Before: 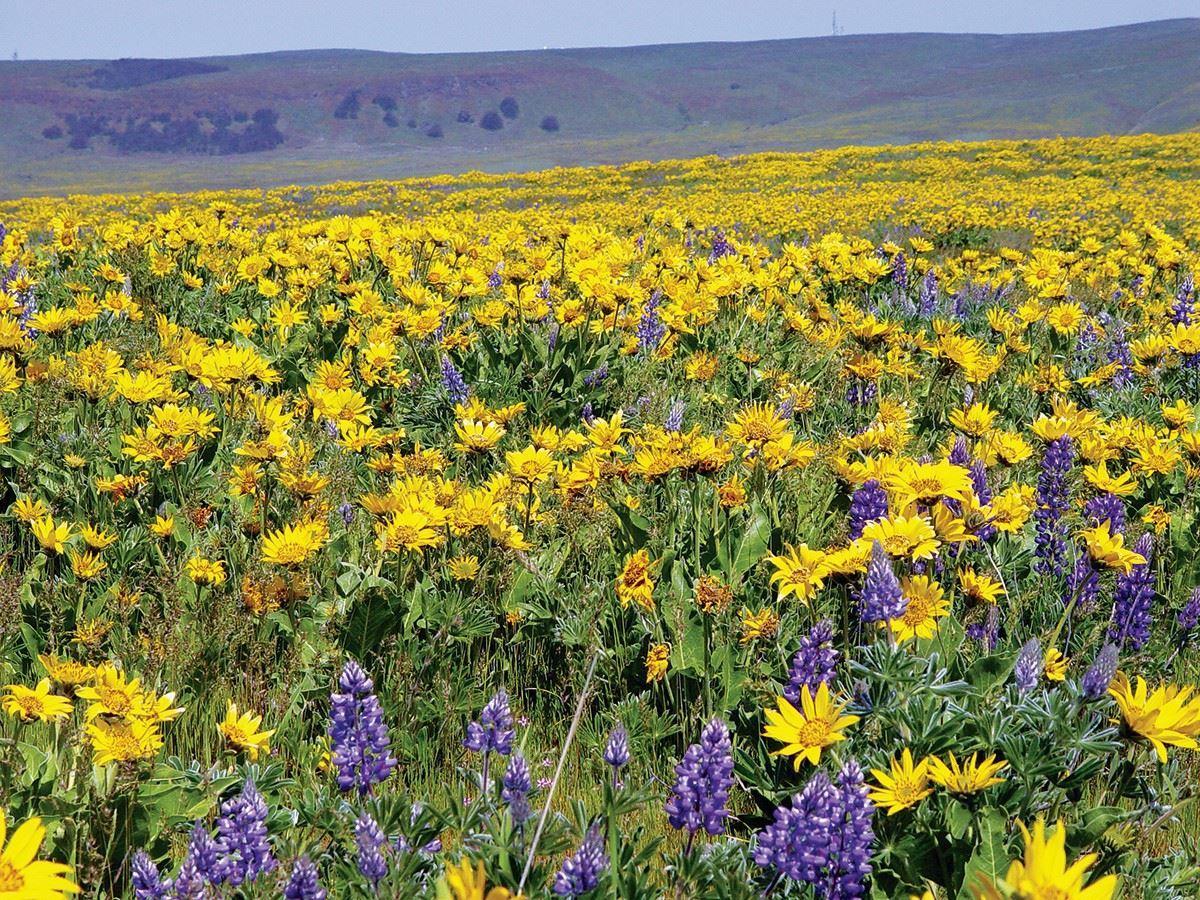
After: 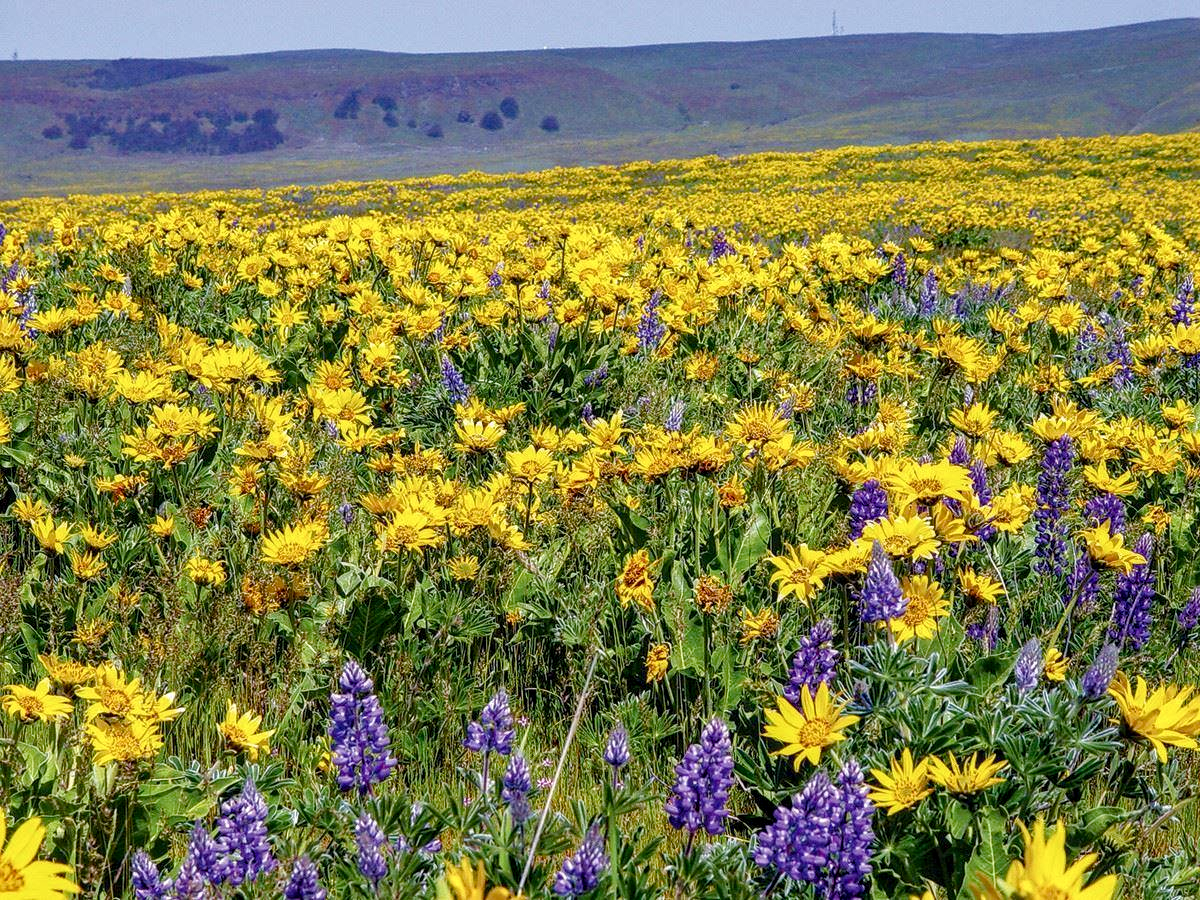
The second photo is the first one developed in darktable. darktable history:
shadows and highlights: shadows 35, highlights -35, soften with gaussian
color balance rgb: perceptual saturation grading › global saturation 20%, perceptual saturation grading › highlights -25%, perceptual saturation grading › shadows 25%
local contrast: detail 130%
